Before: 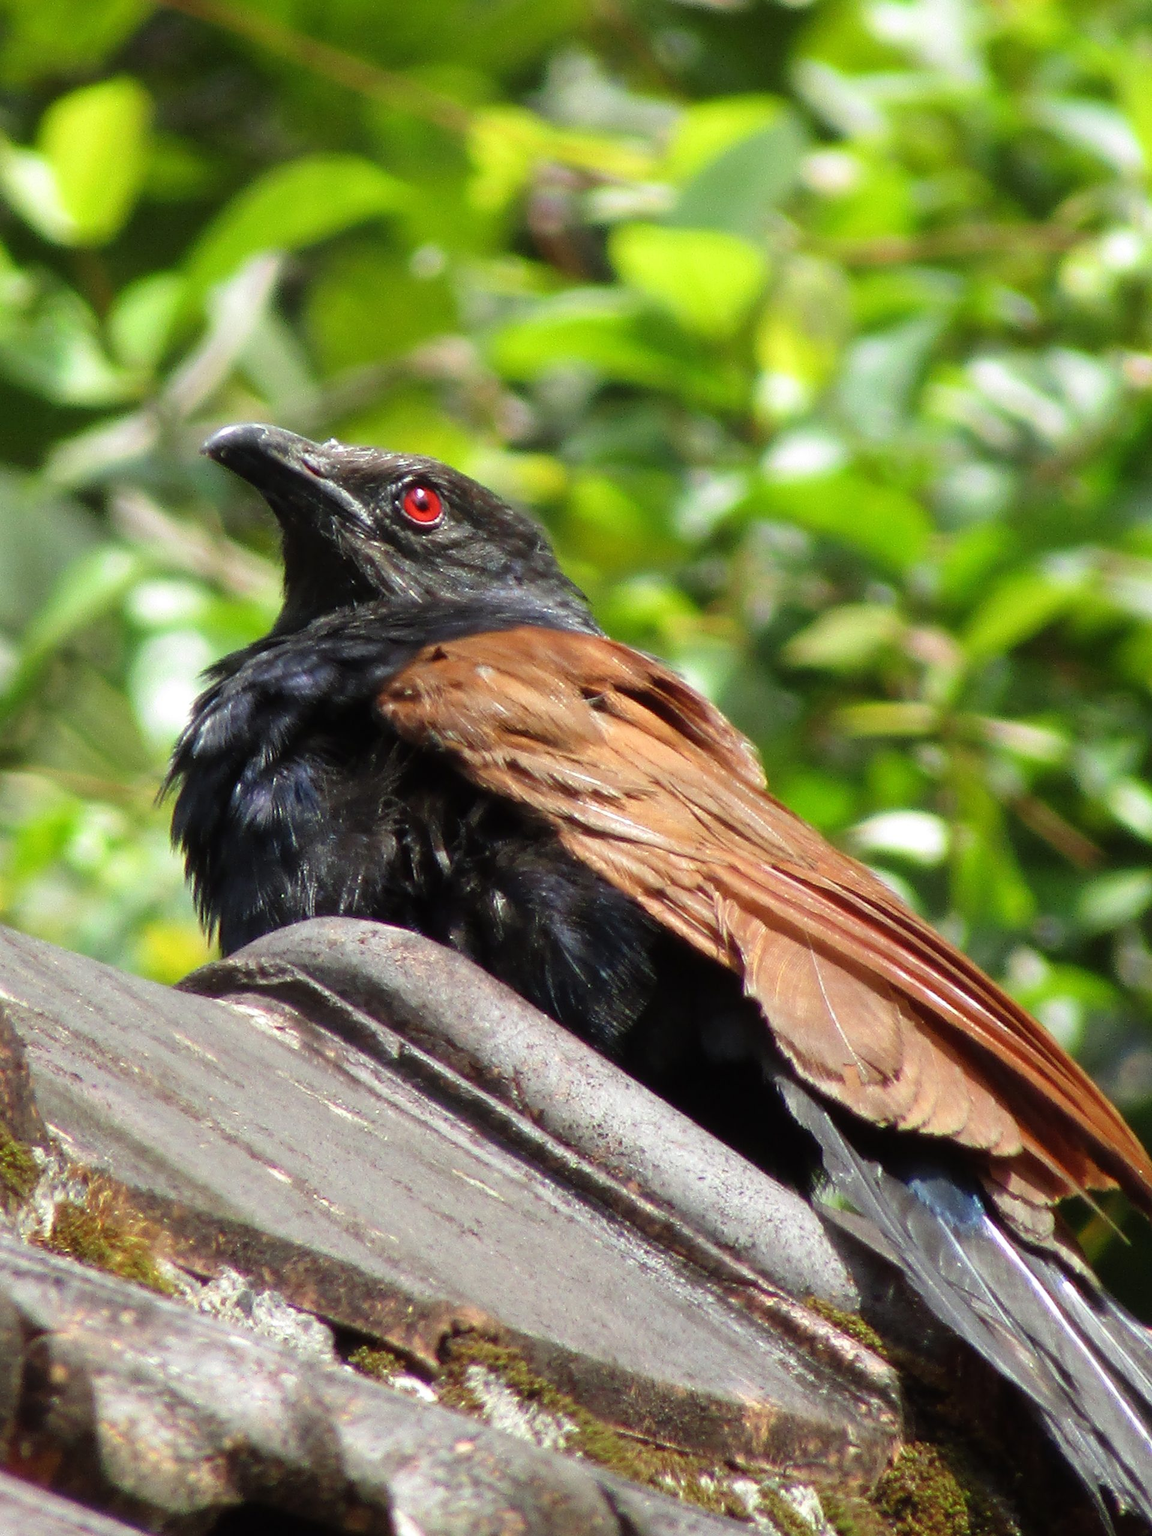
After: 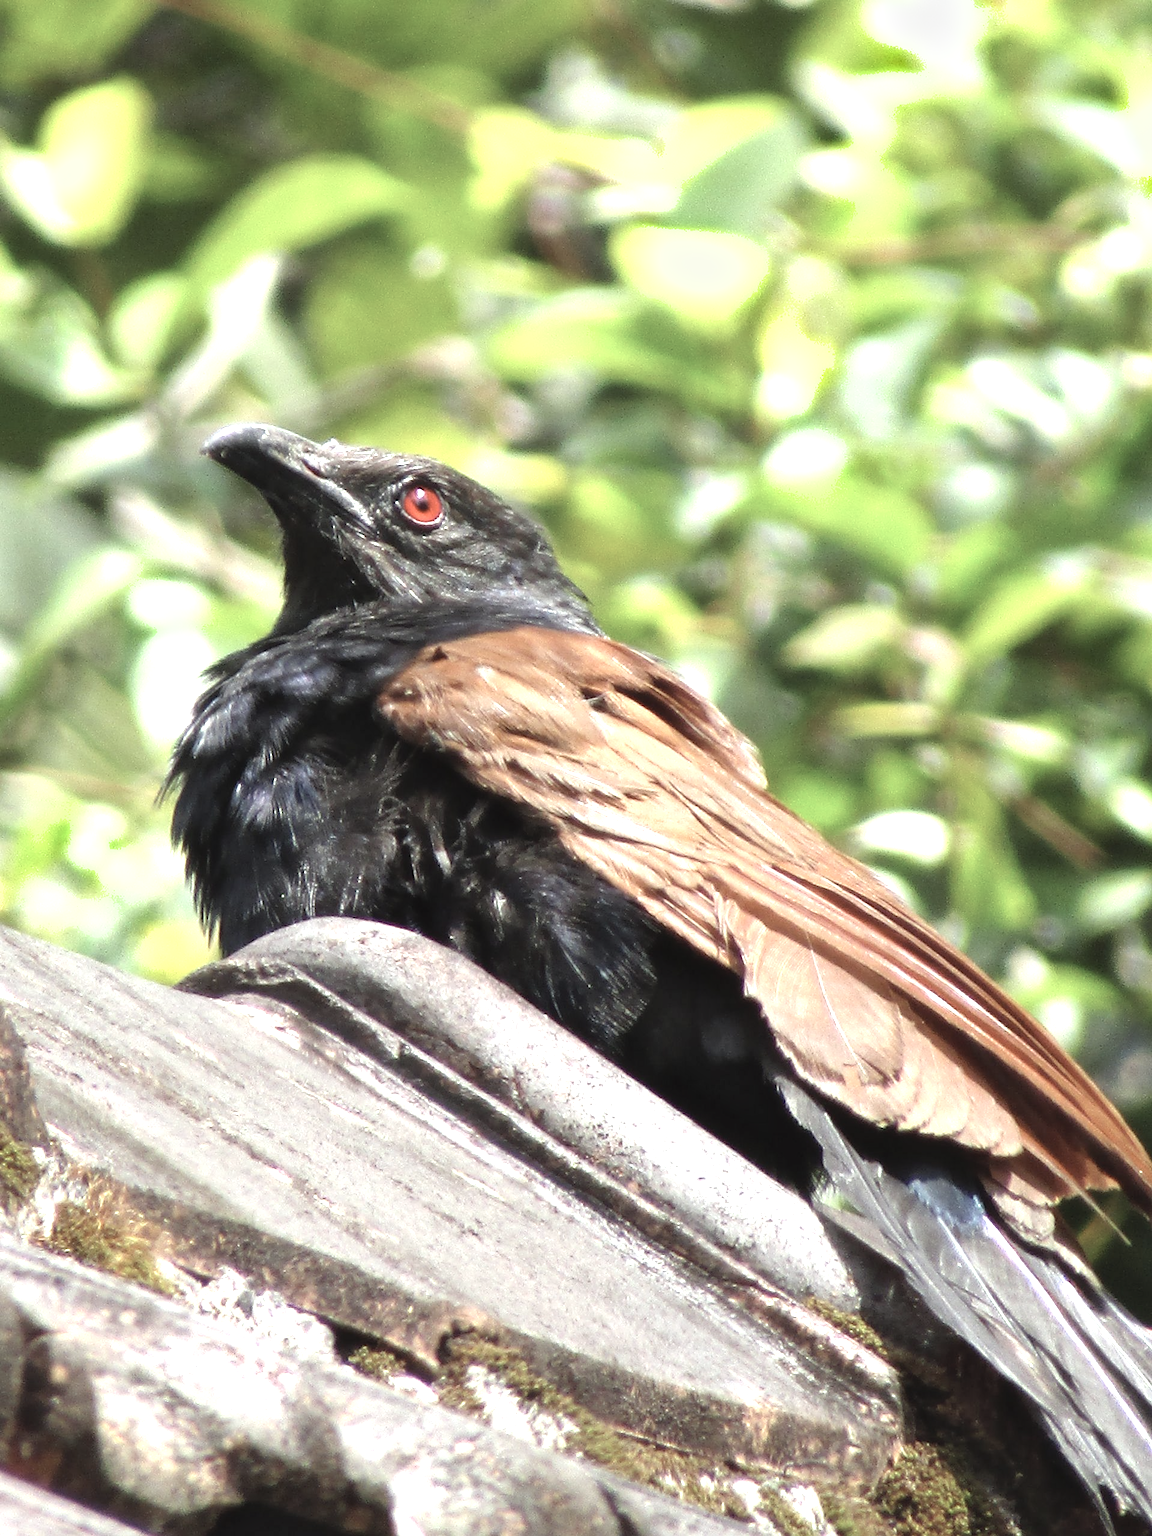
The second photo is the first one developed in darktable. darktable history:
contrast brightness saturation: contrast -0.05, saturation -0.41
shadows and highlights: radius 44.78, white point adjustment 6.64, compress 79.65%, highlights color adjustment 78.42%, soften with gaussian
exposure: exposure 0.785 EV, compensate highlight preservation false
